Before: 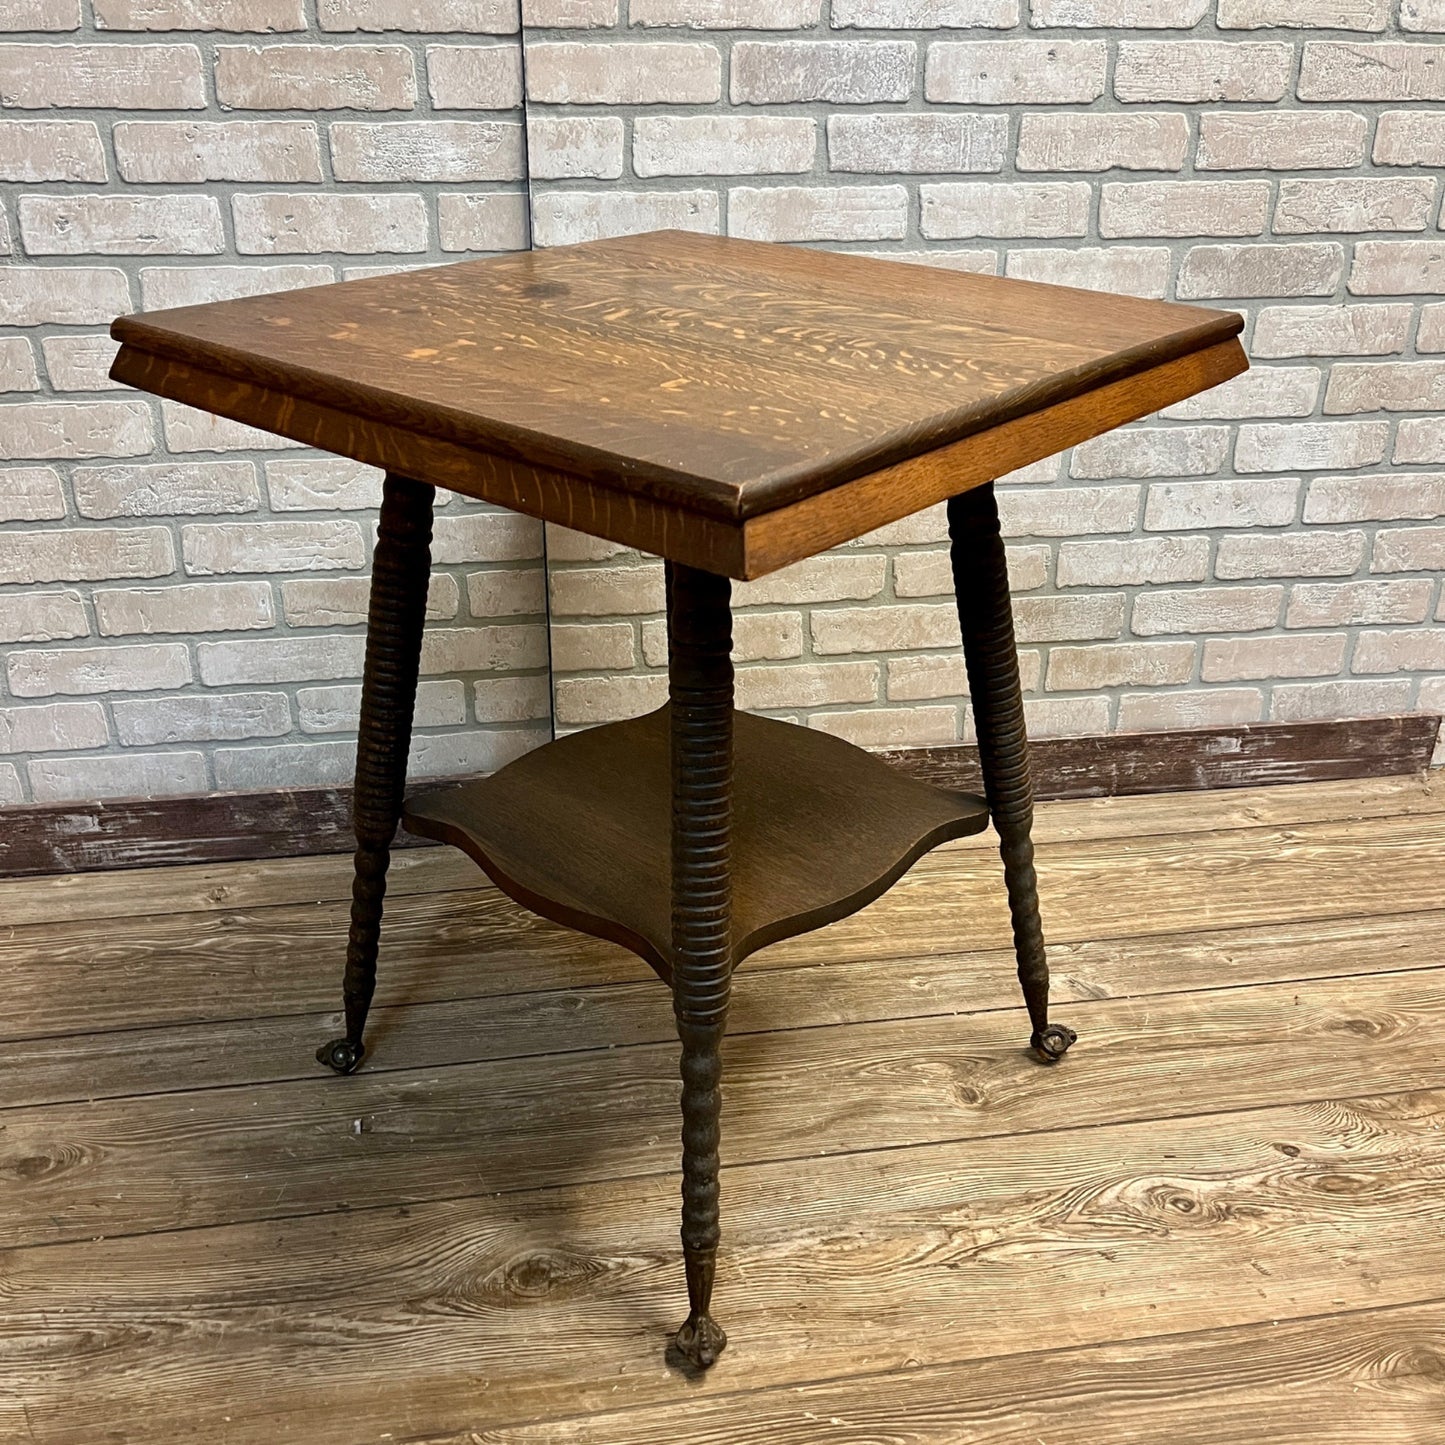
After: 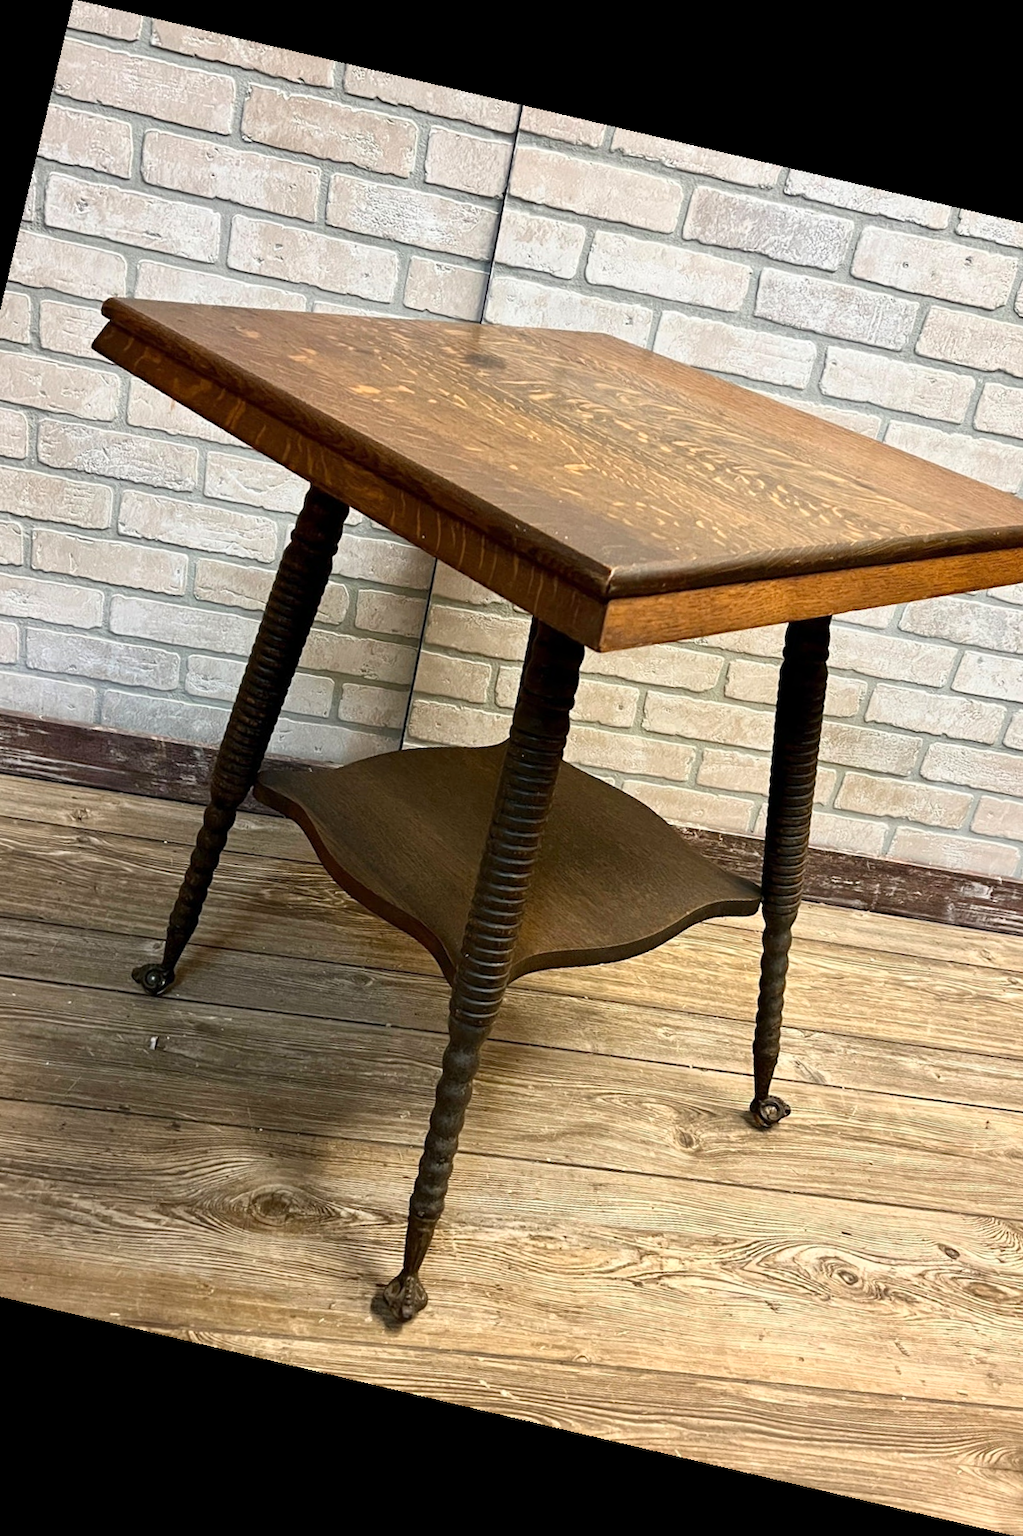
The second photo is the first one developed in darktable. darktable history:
base curve: curves: ch0 [(0, 0) (0.666, 0.806) (1, 1)]
crop and rotate: left 14.292%, right 19.041%
rotate and perspective: rotation 13.27°, automatic cropping off
